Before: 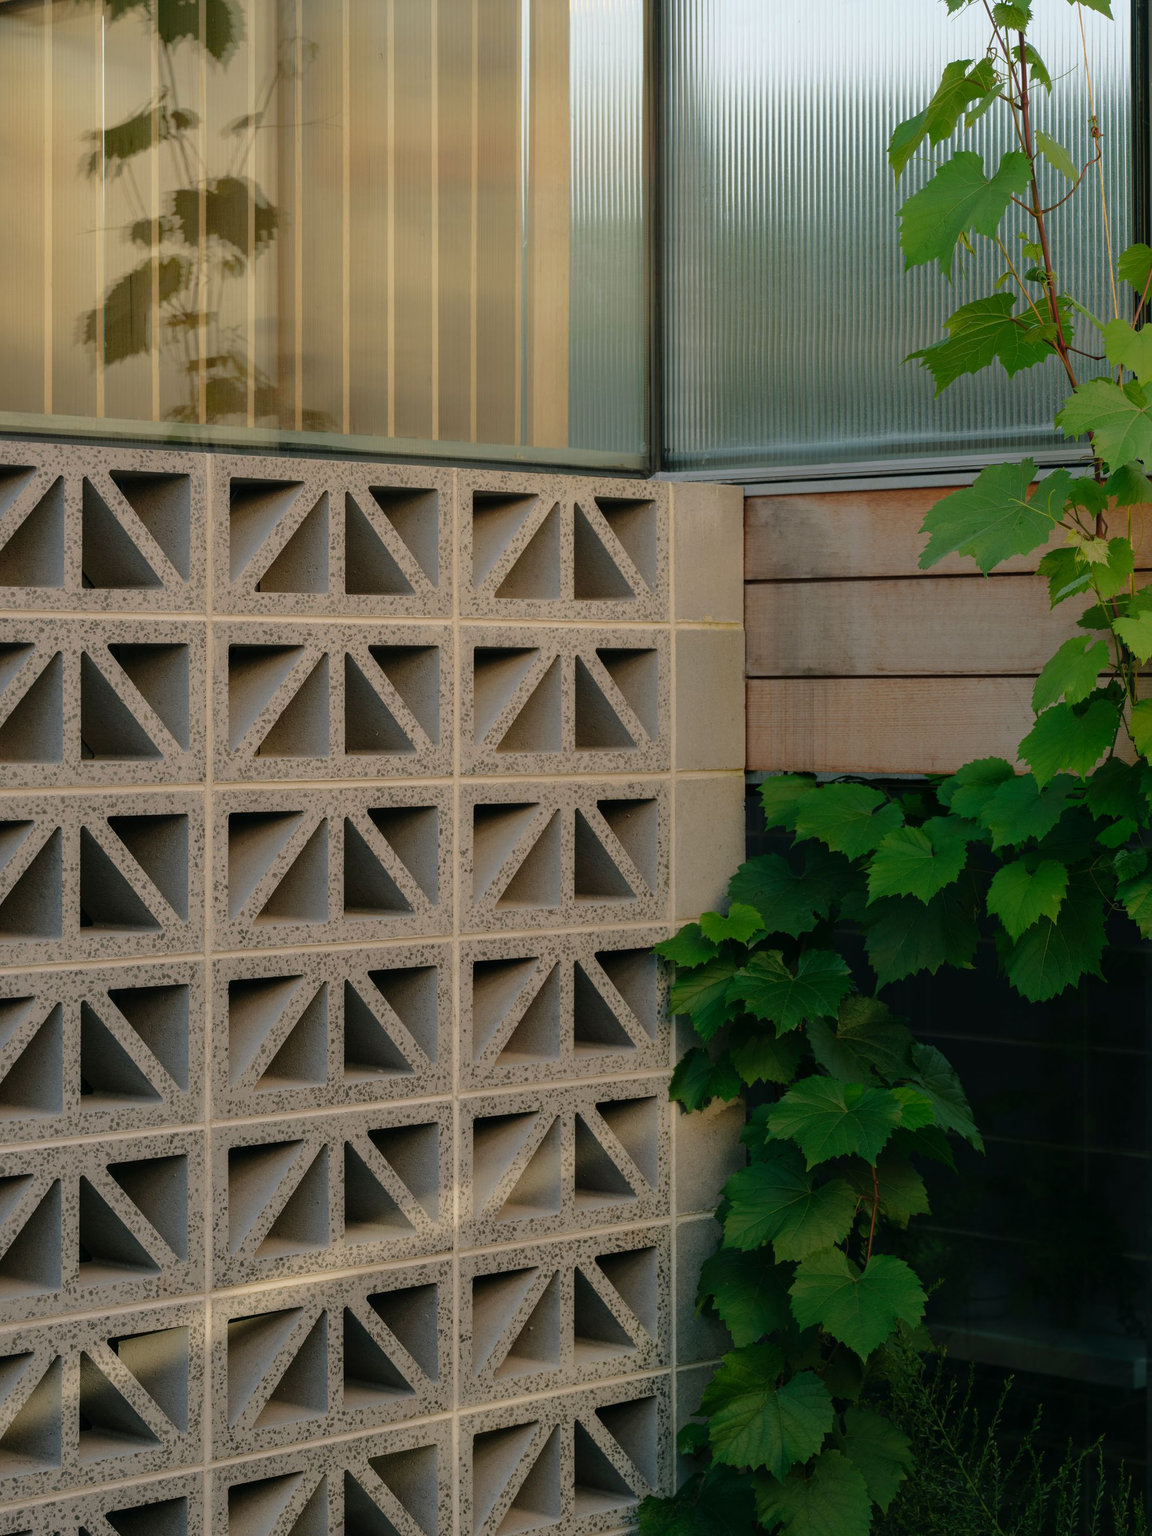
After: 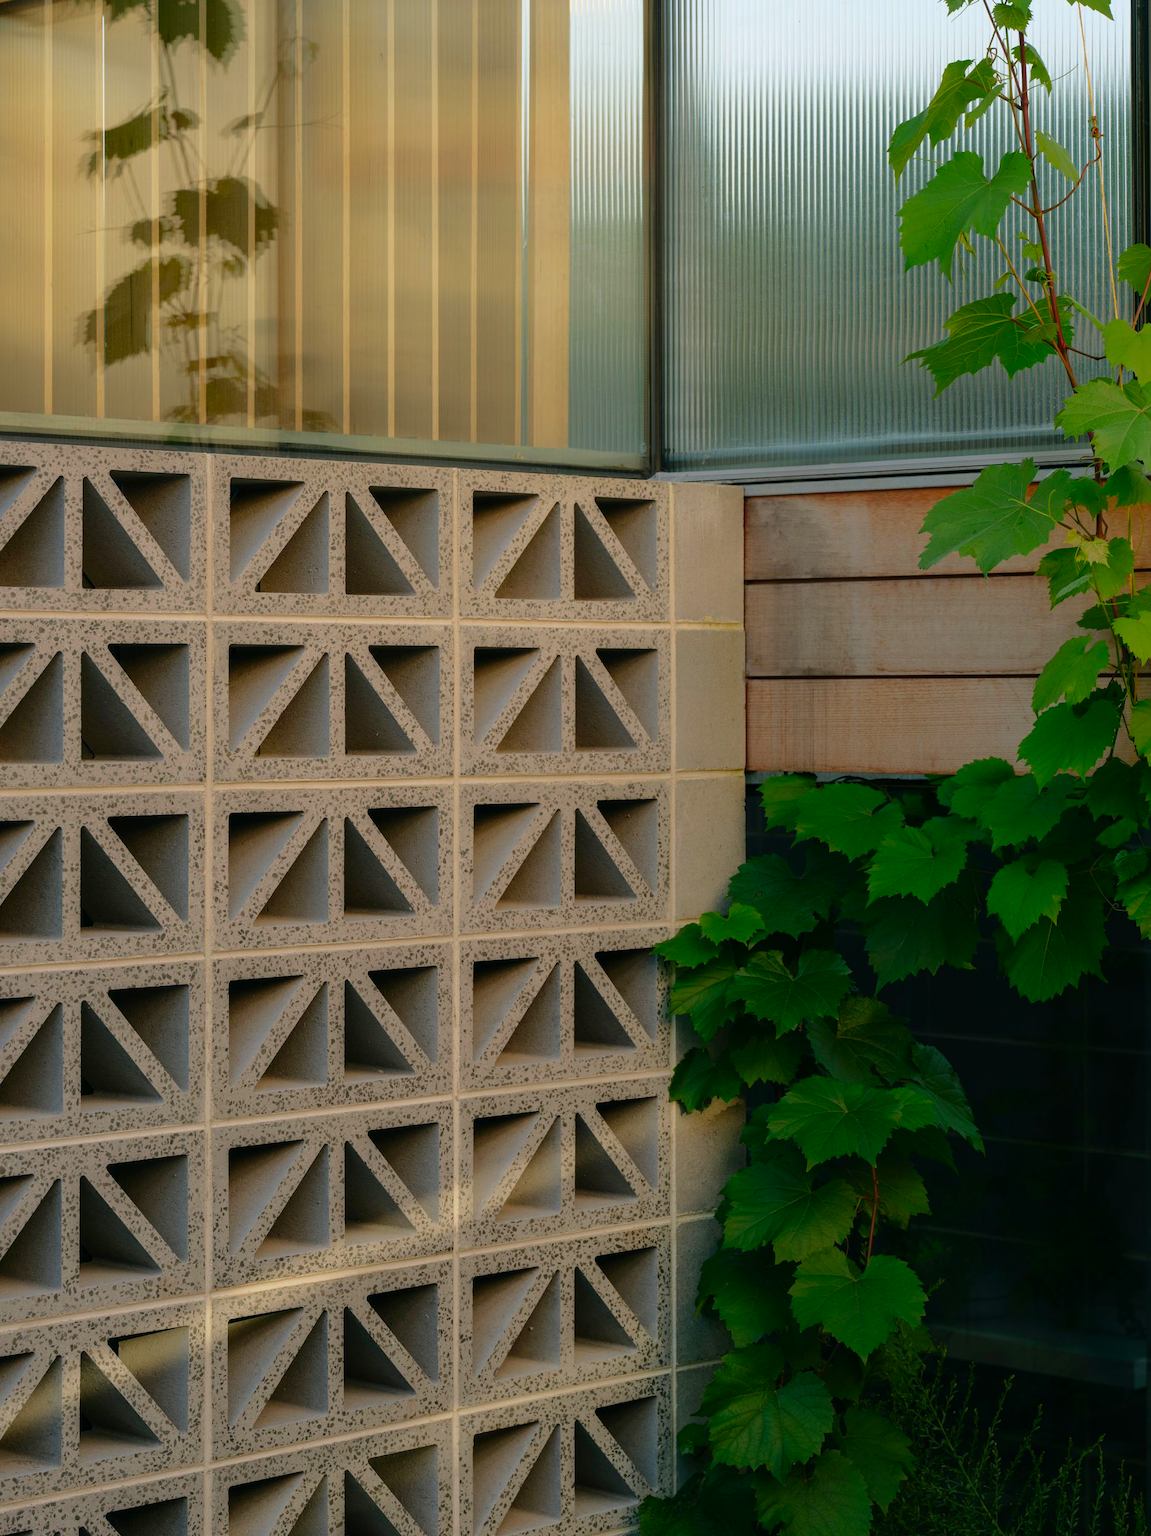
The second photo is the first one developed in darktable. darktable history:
contrast brightness saturation: contrast 0.086, saturation 0.281
